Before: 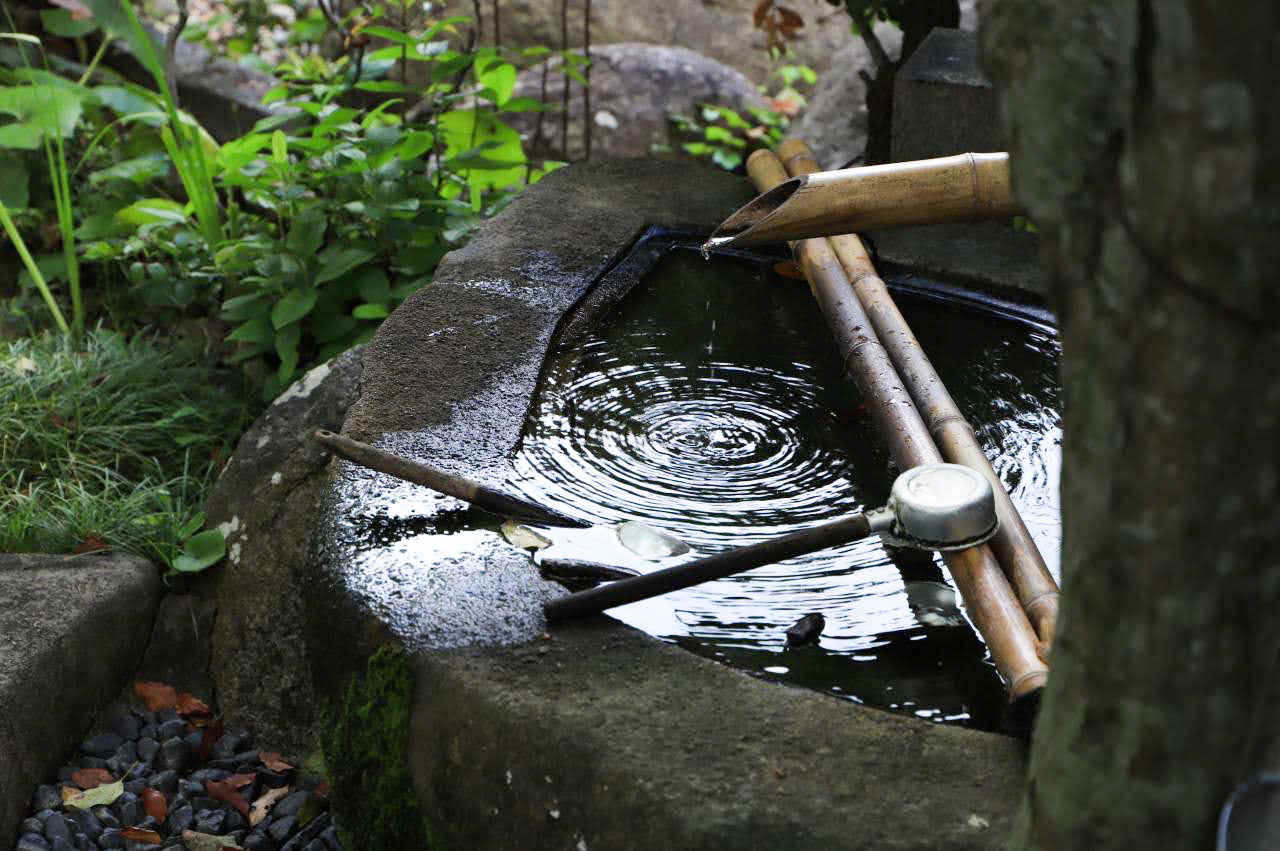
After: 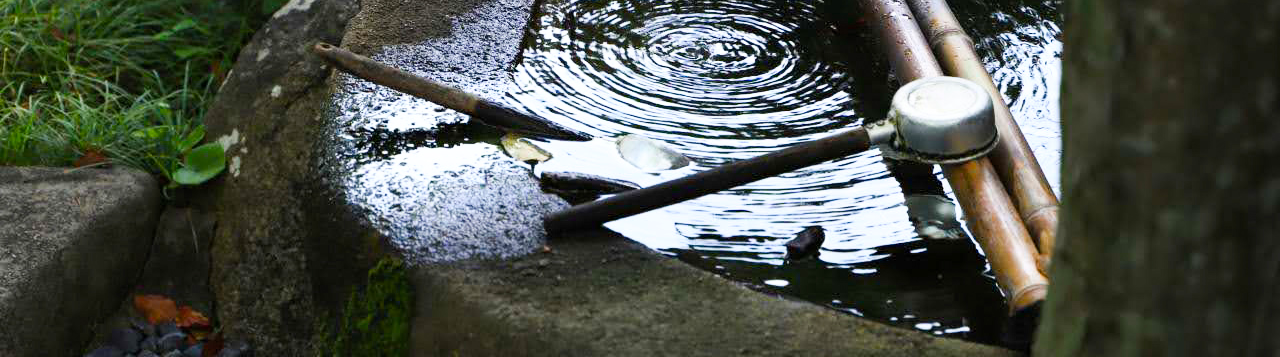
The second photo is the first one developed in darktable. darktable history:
crop: top 45.551%, bottom 12.262%
color balance rgb: perceptual saturation grading › global saturation 30%, global vibrance 20%
shadows and highlights: shadows 0, highlights 40
